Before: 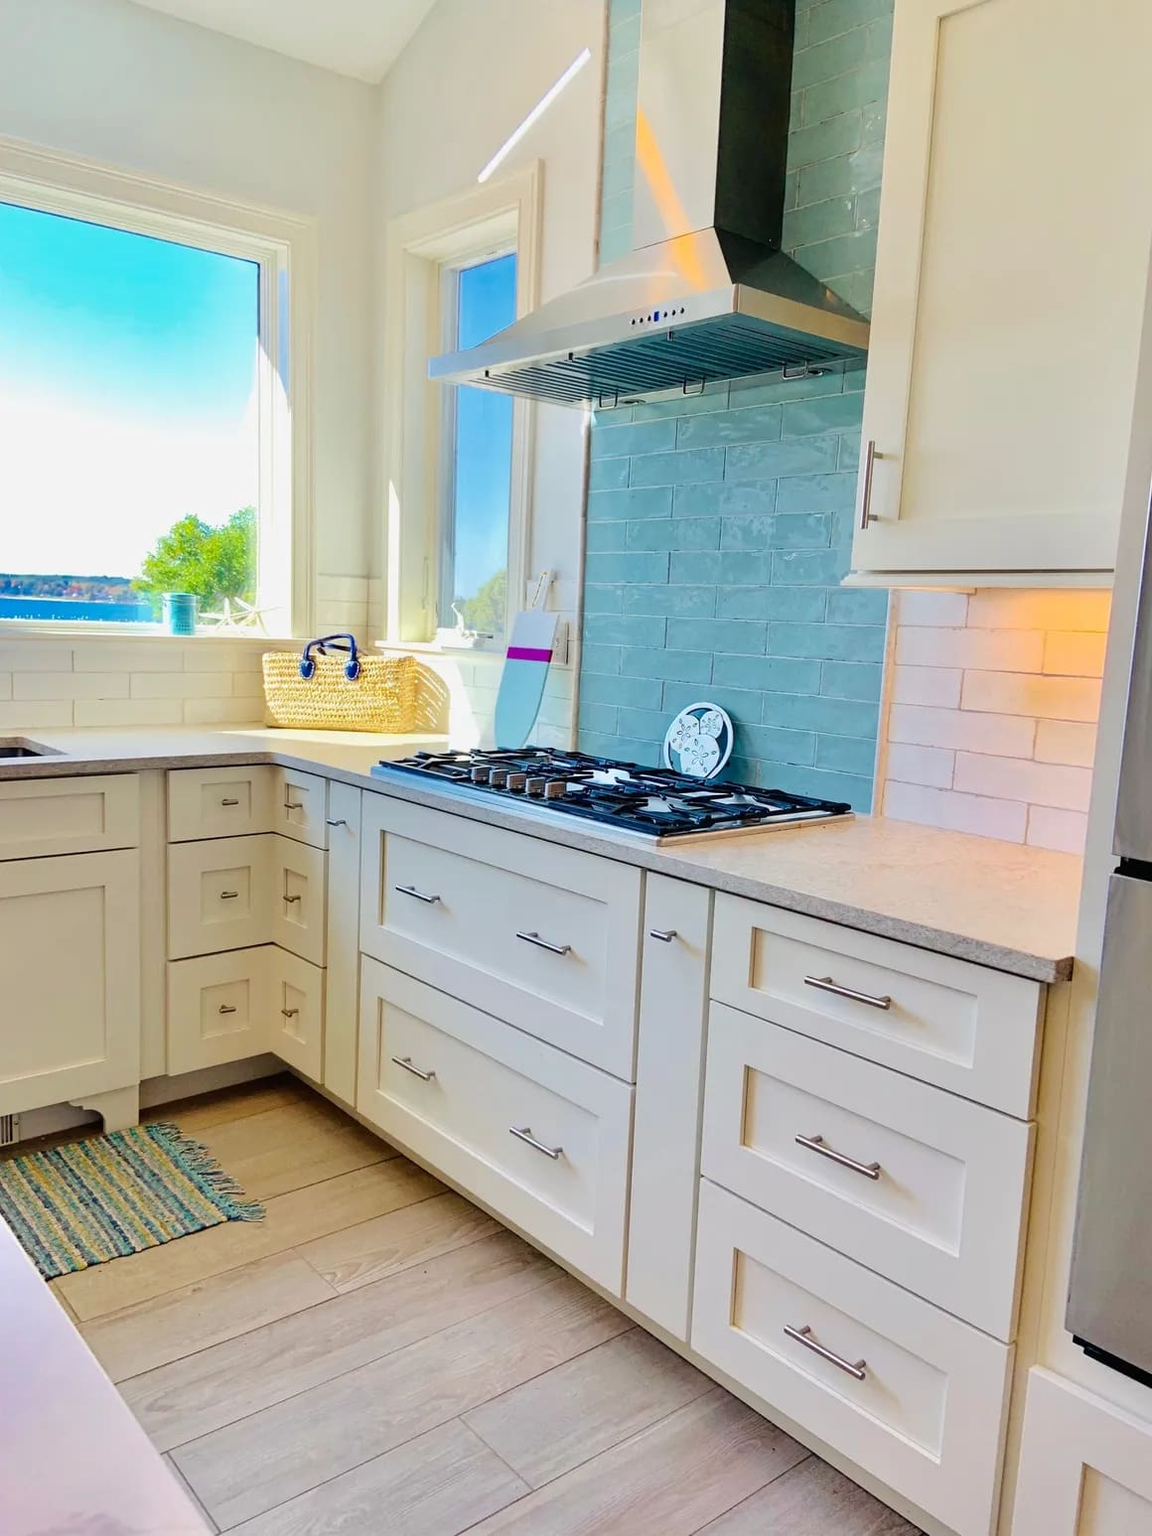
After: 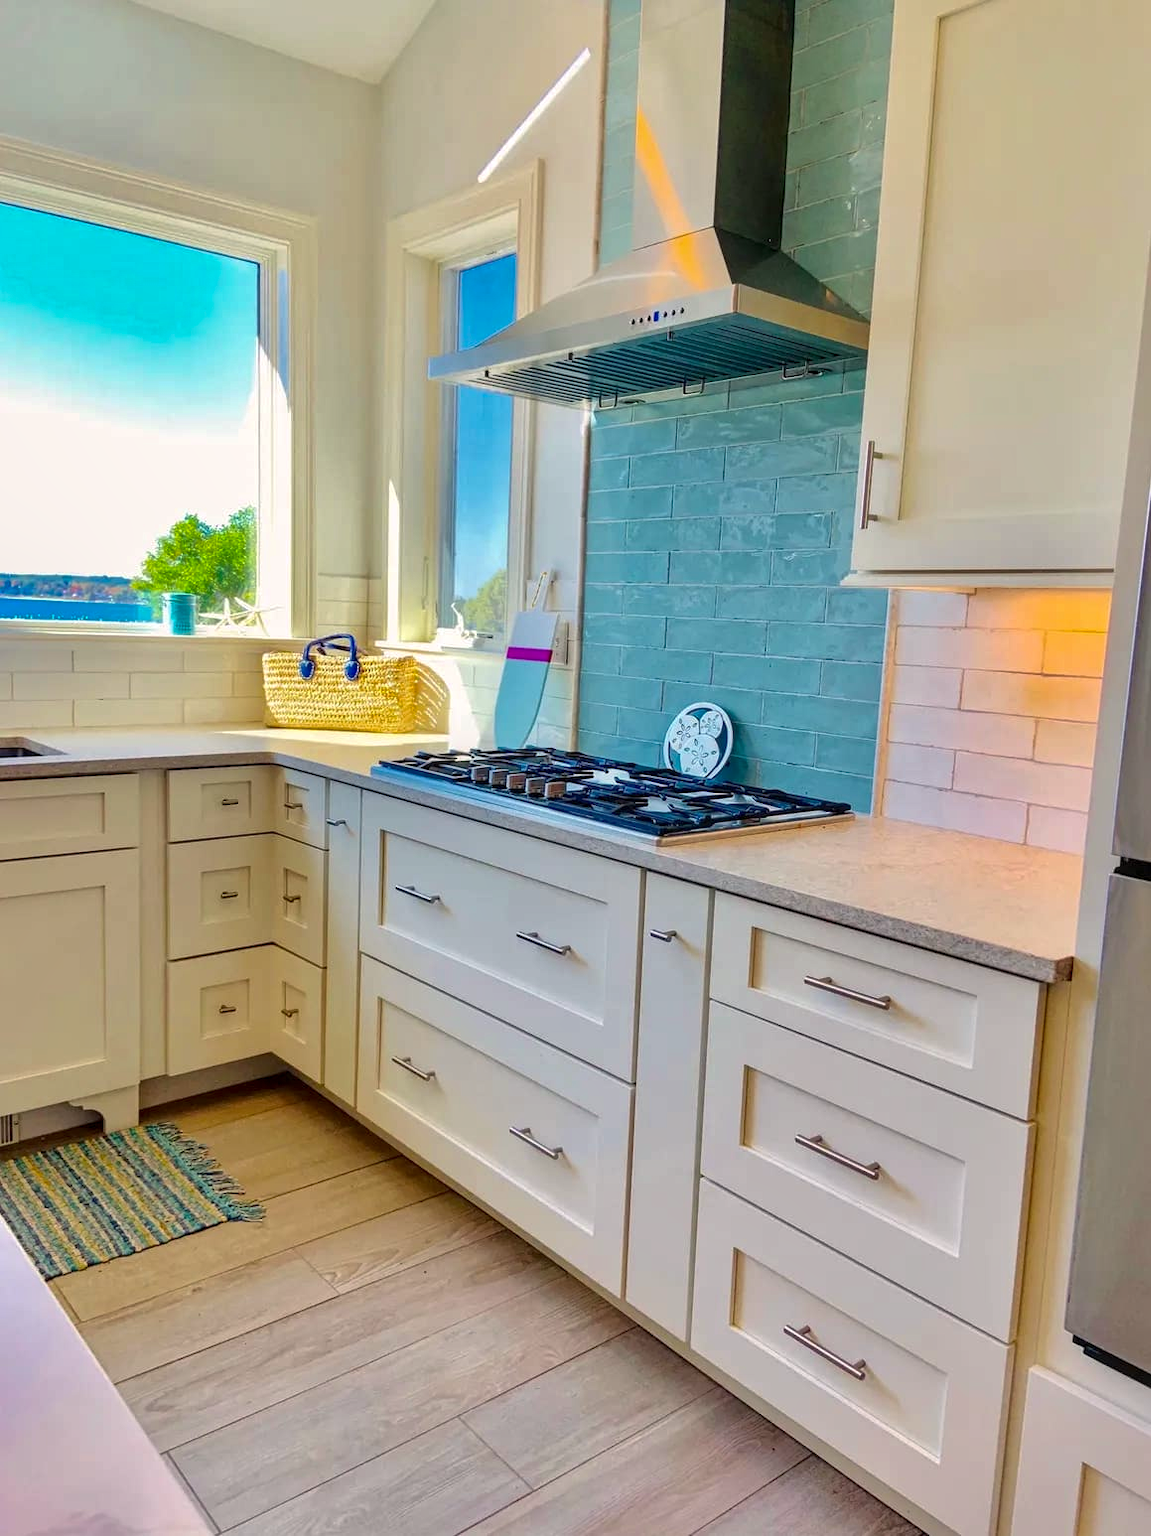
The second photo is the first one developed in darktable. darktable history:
local contrast: detail 130%
shadows and highlights: on, module defaults
color balance rgb: shadows lift › chroma 2%, shadows lift › hue 50°, power › hue 60°, highlights gain › chroma 1%, highlights gain › hue 60°, global offset › luminance 0.25%, global vibrance 30%
